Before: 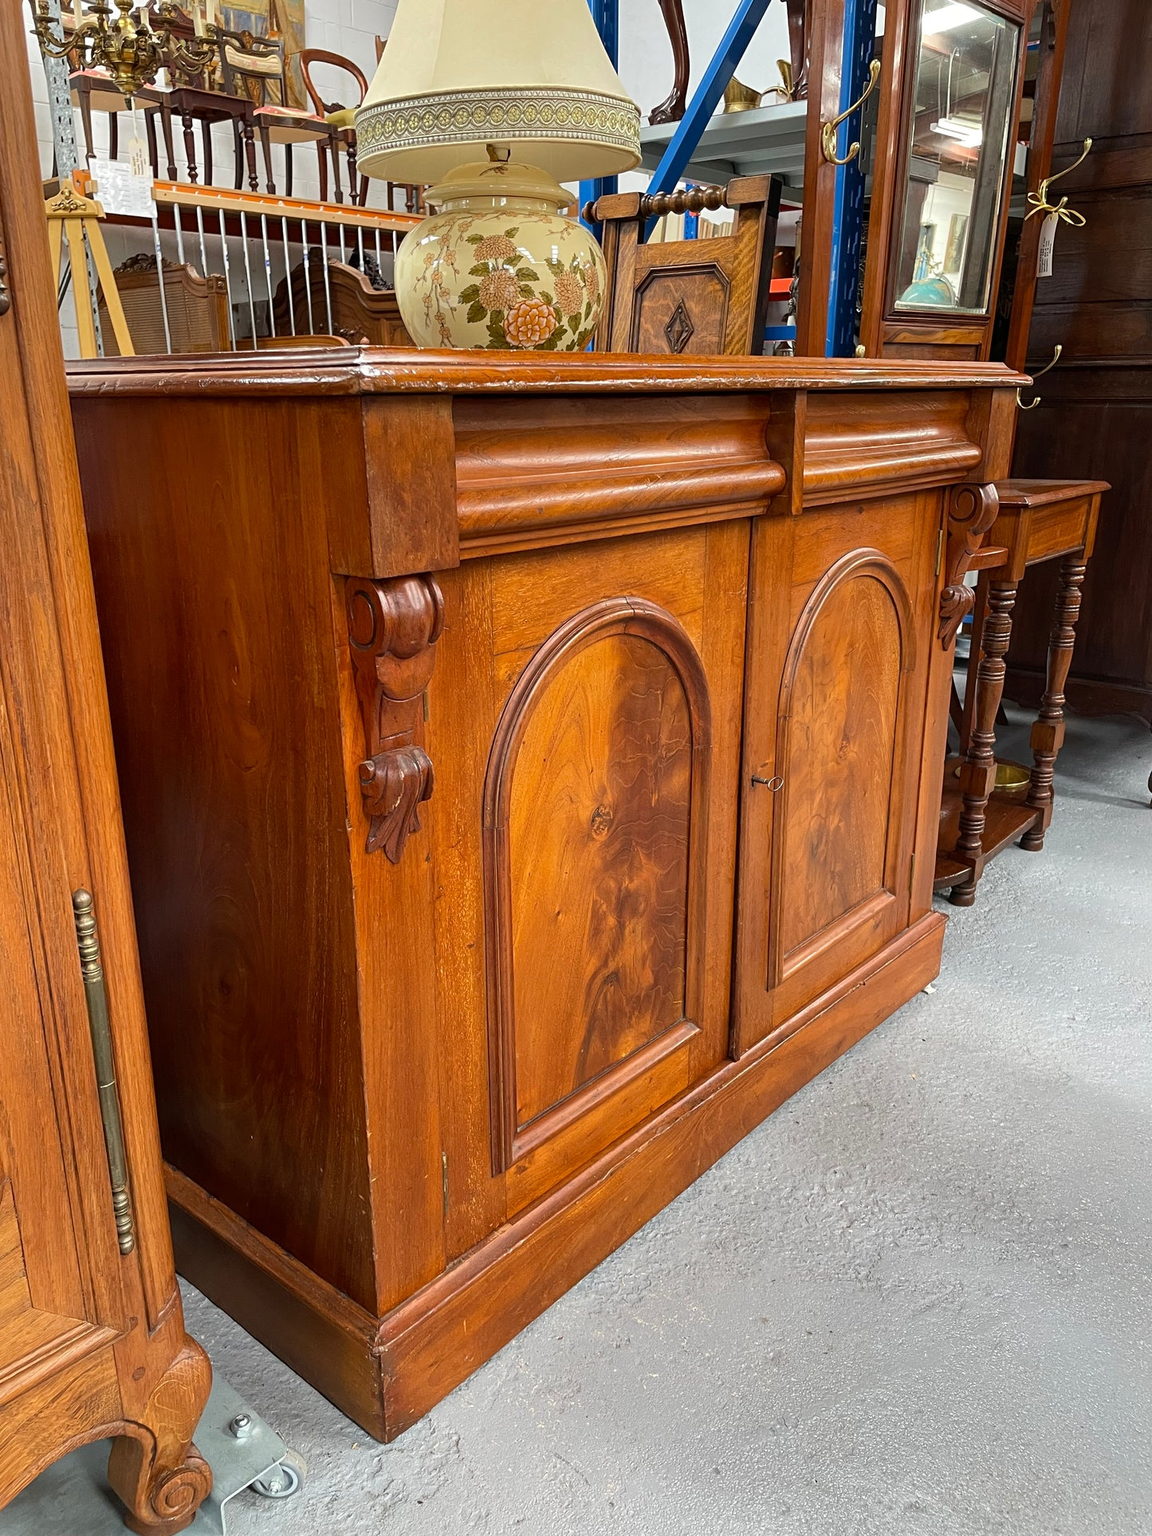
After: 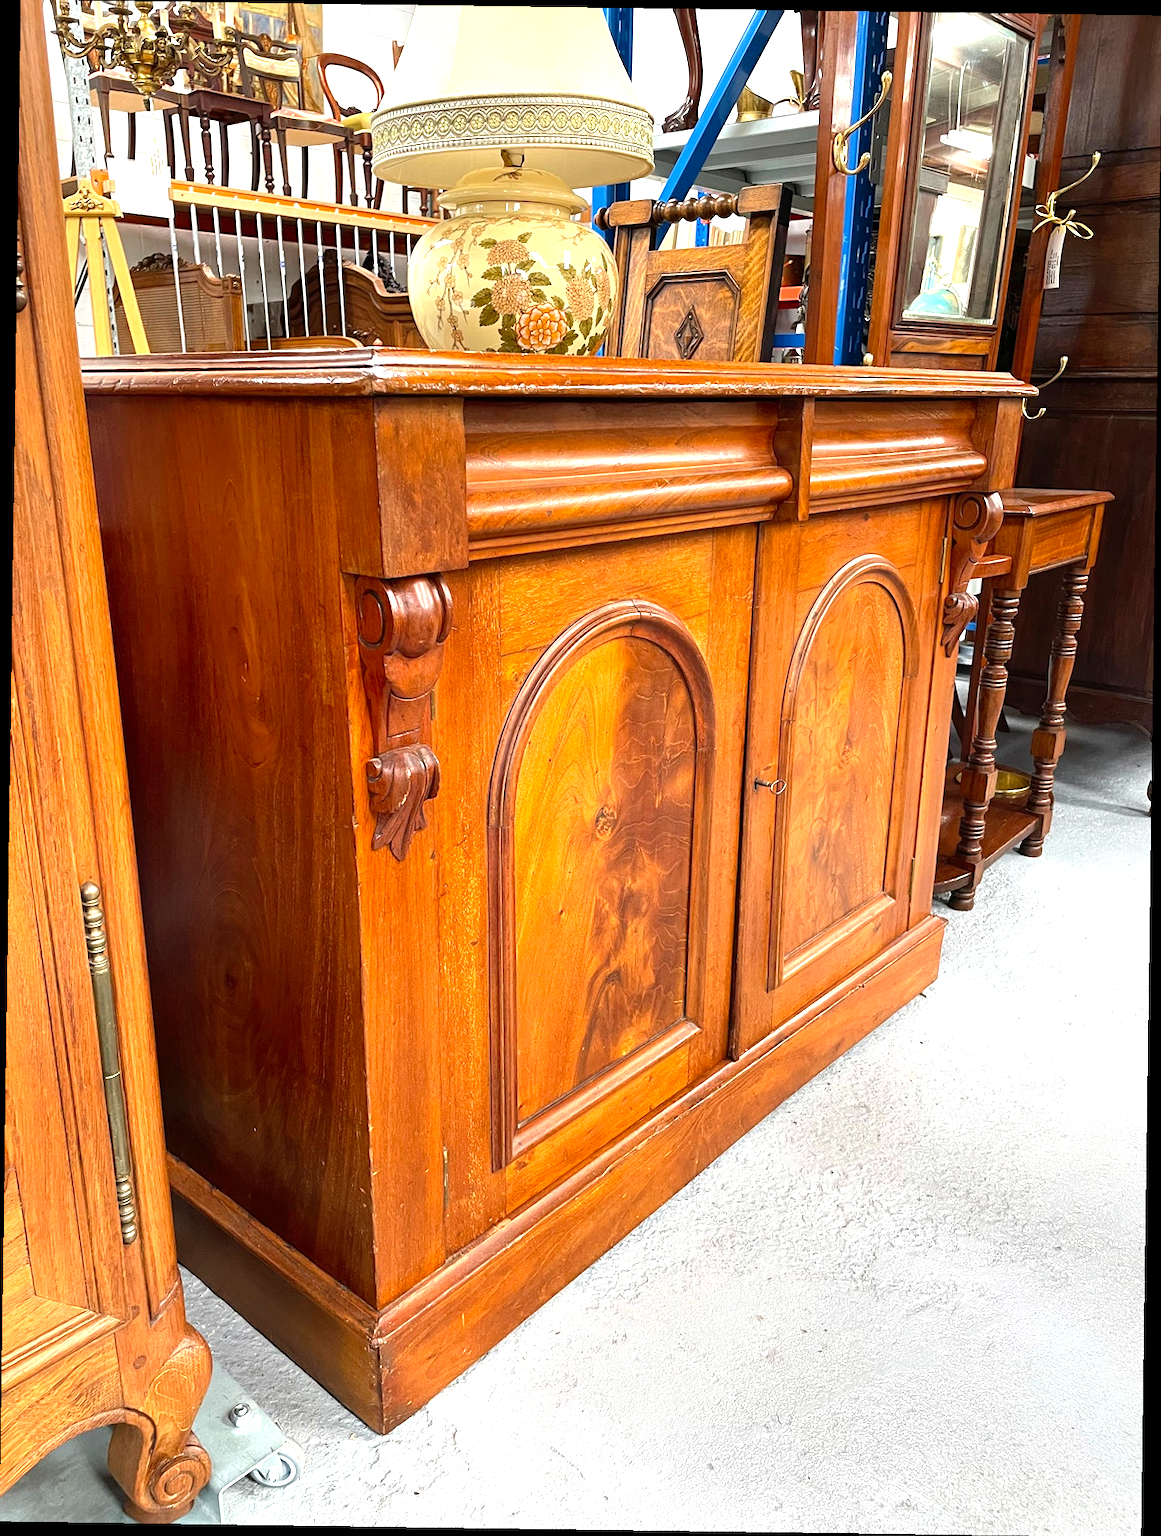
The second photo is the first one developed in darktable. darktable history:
rotate and perspective: rotation 0.8°, automatic cropping off
levels: levels [0, 0.374, 0.749]
